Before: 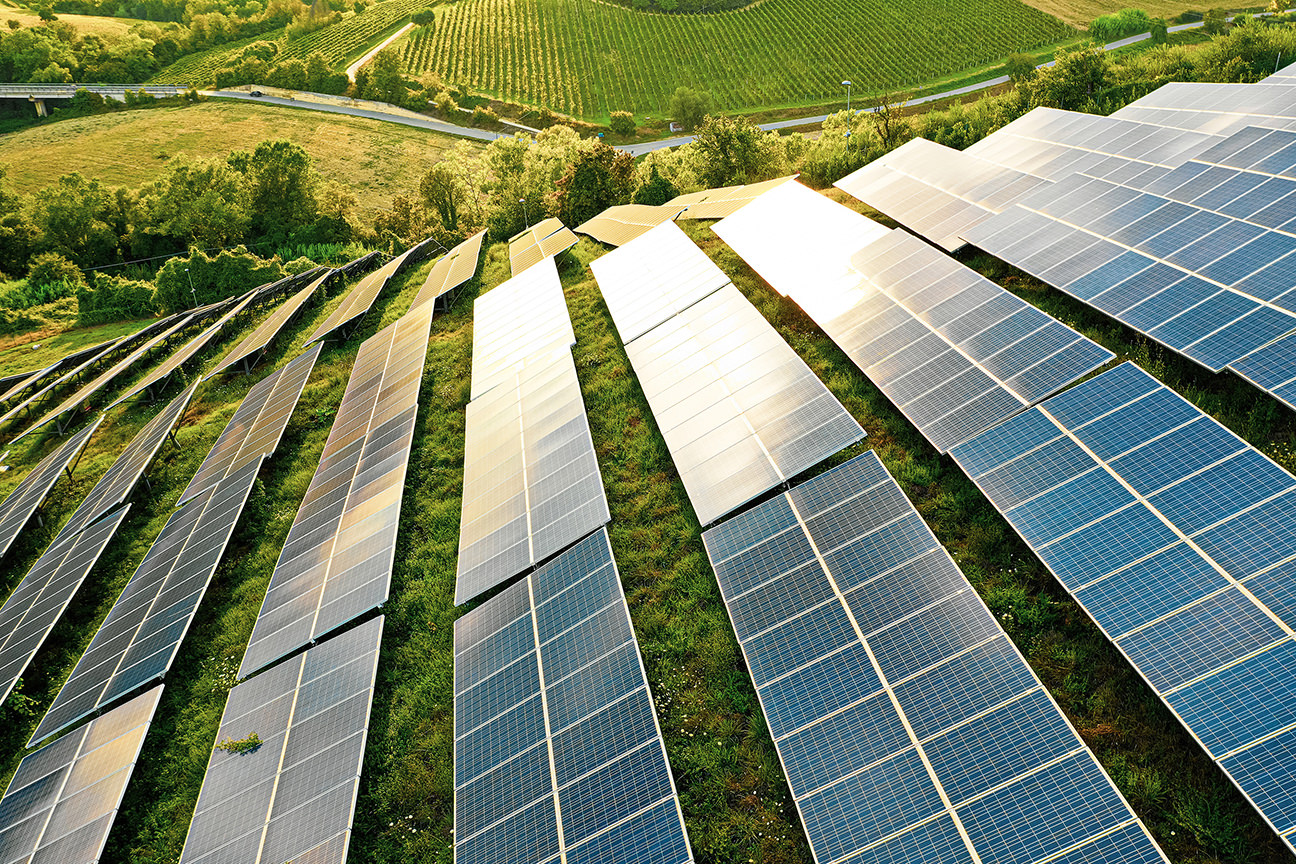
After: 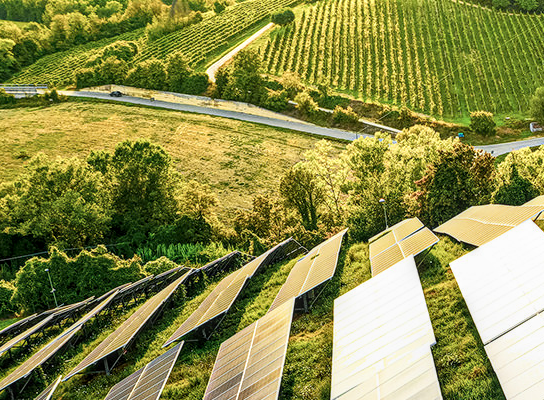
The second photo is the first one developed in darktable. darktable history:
tone equalizer: on, module defaults
crop and rotate: left 10.817%, top 0.062%, right 47.194%, bottom 53.626%
local contrast: highlights 25%, detail 130%
contrast brightness saturation: contrast 0.14
base curve: preserve colors none
